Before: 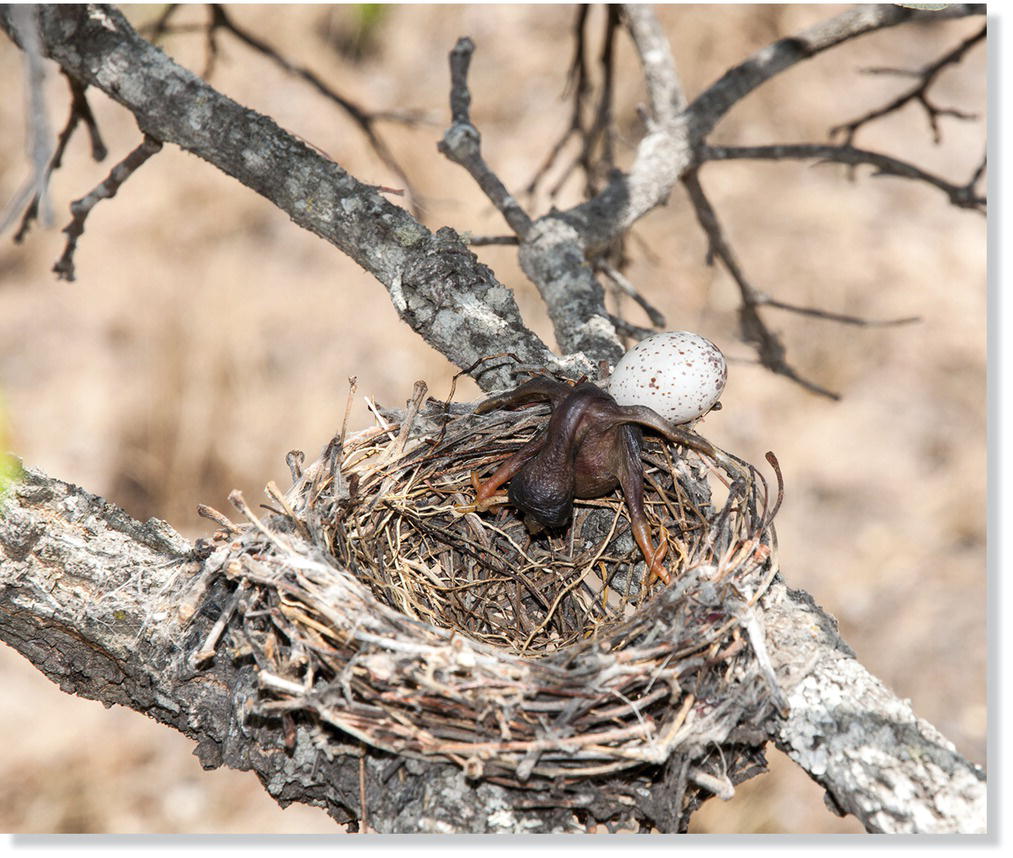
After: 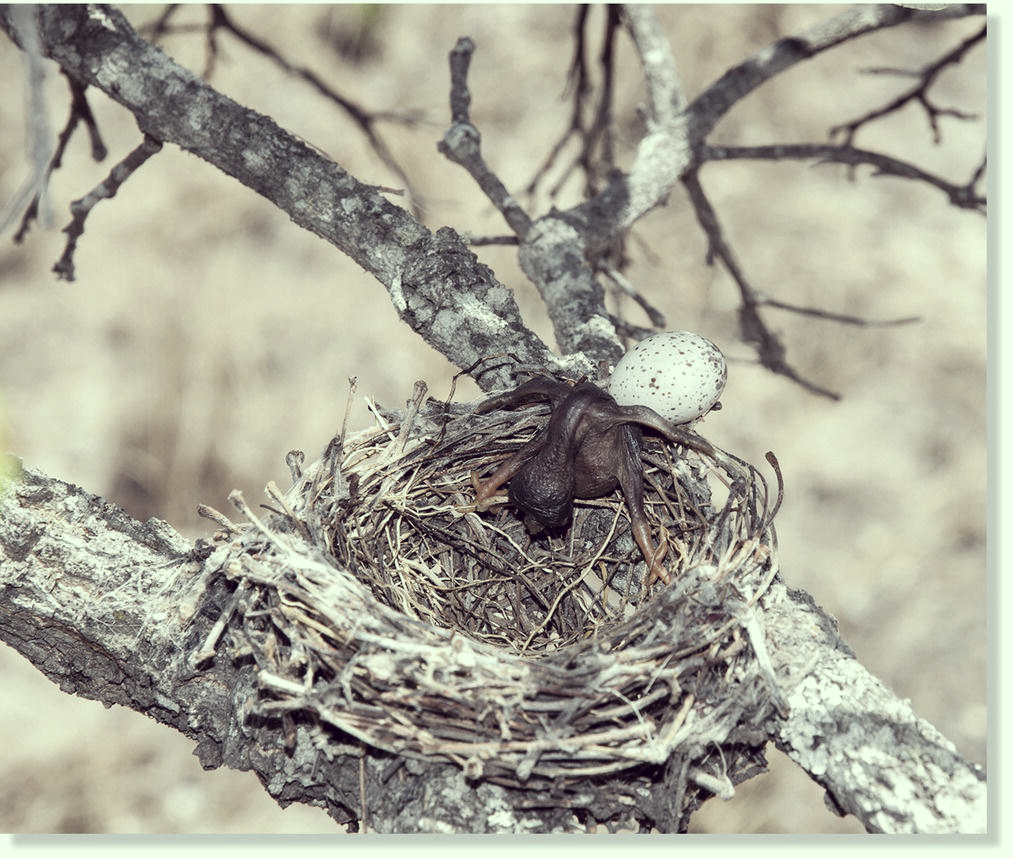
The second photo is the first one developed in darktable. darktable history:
color correction: highlights a* -20.69, highlights b* 20.63, shadows a* 19.92, shadows b* -20.93, saturation 0.434
